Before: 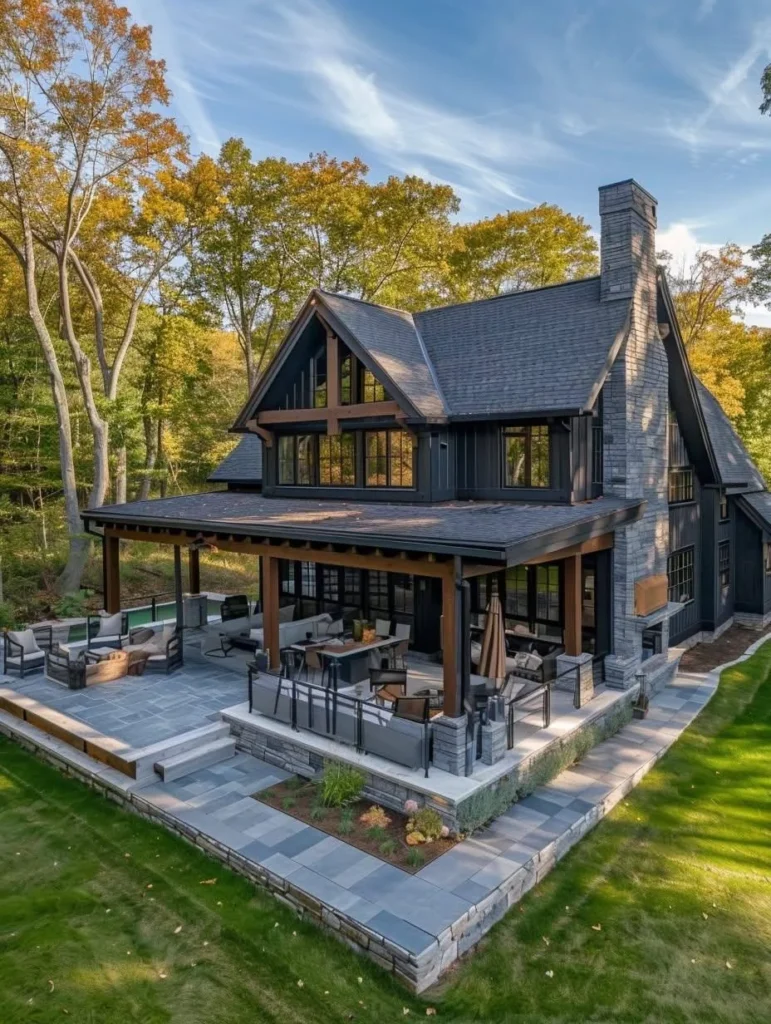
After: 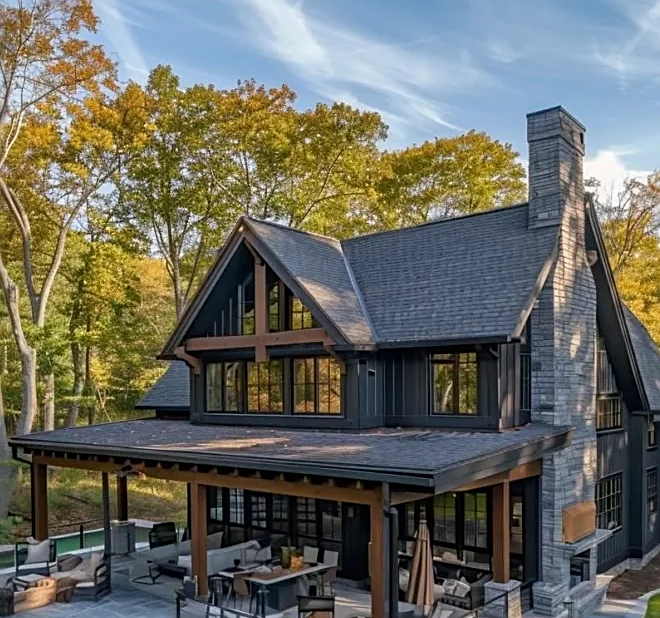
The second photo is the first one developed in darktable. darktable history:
sharpen: on, module defaults
crop and rotate: left 9.345%, top 7.22%, right 4.982%, bottom 32.331%
